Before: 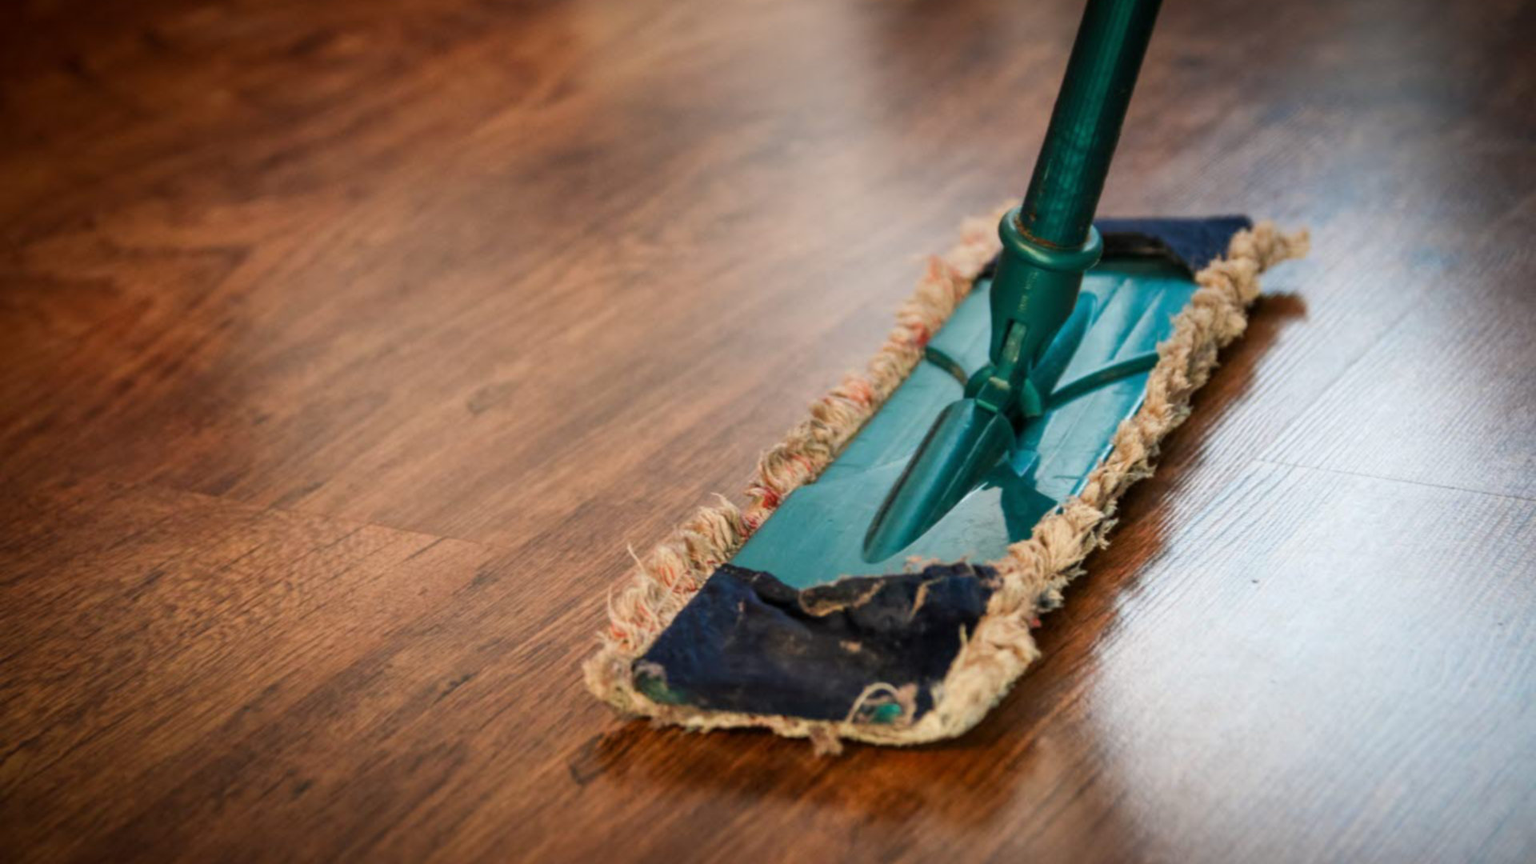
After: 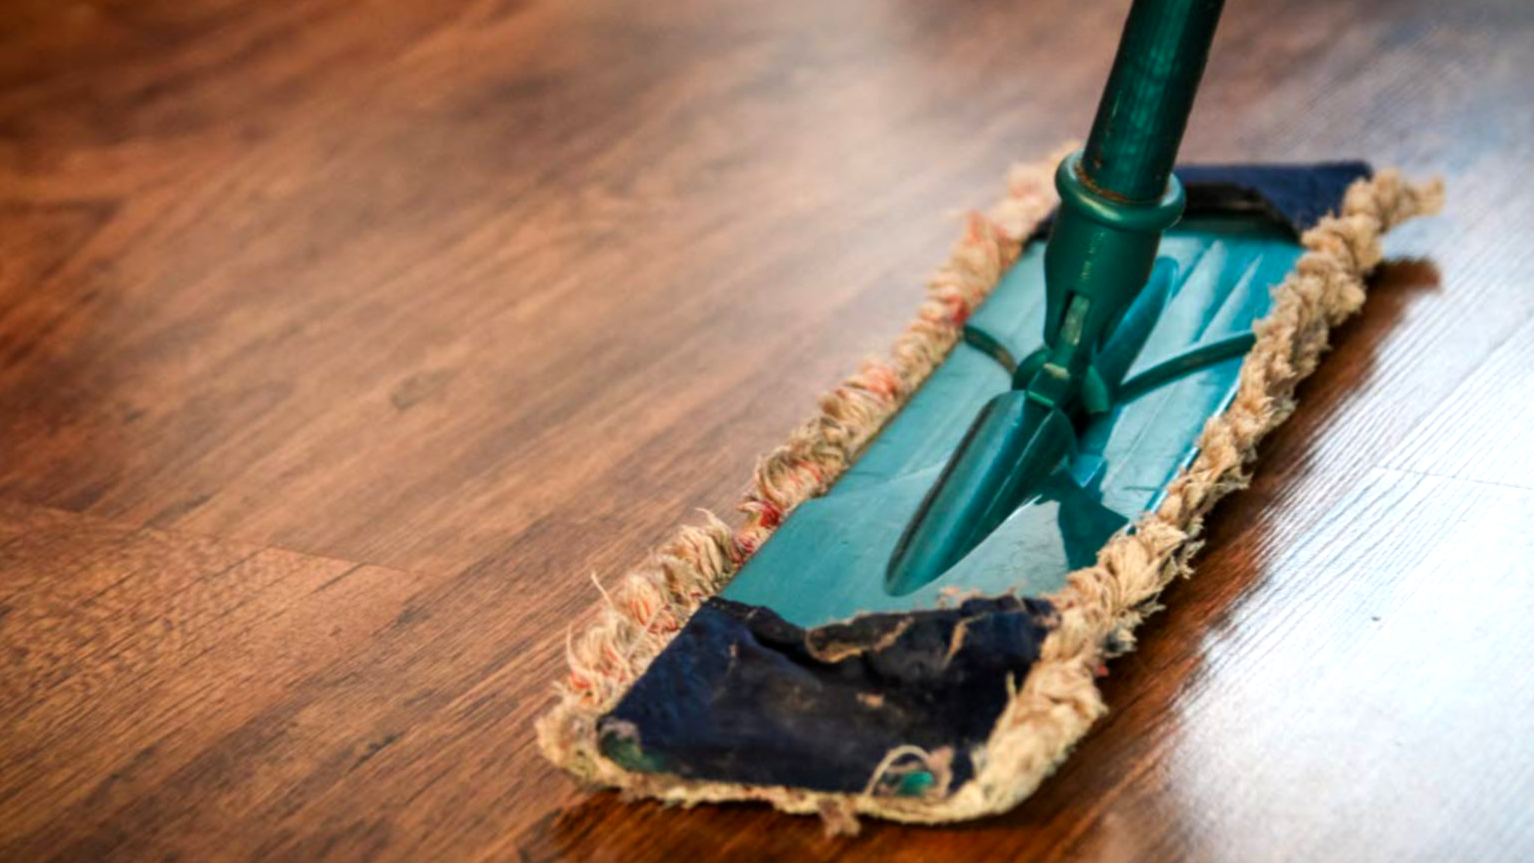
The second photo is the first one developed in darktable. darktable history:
crop and rotate: left 10.071%, top 10.071%, right 10.02%, bottom 10.02%
exposure: black level correction 0.001, exposure 0.14 EV, compensate highlight preservation false
color balance: contrast 10%
